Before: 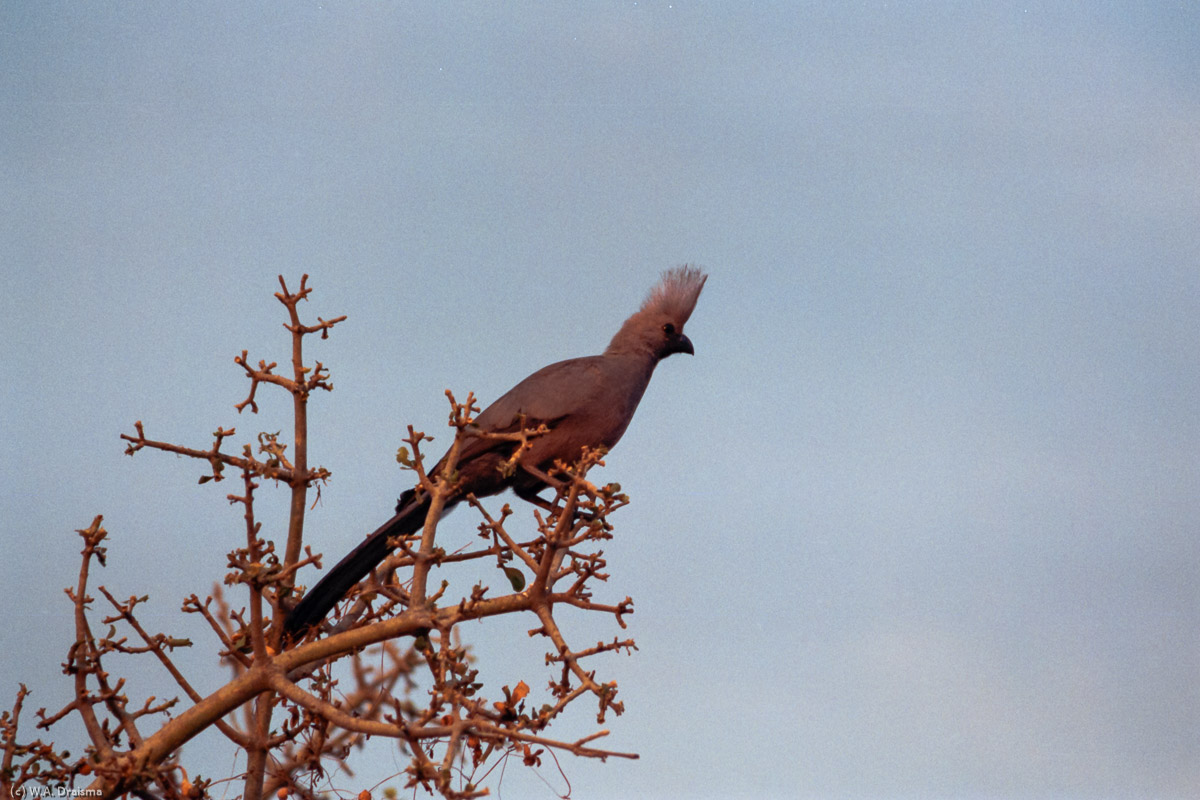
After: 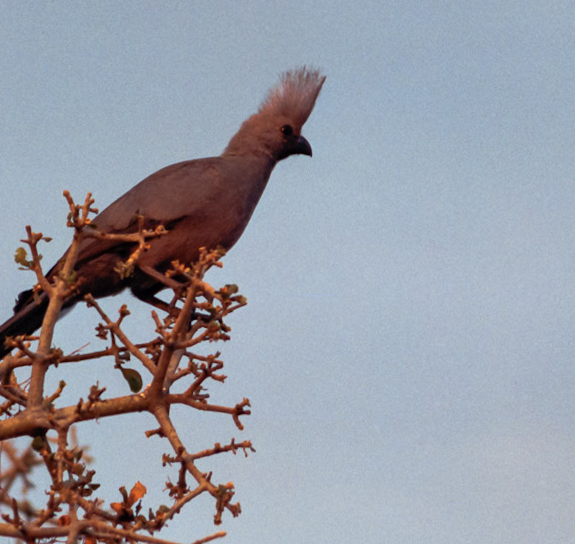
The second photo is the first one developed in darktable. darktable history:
rotate and perspective: rotation 0.192°, lens shift (horizontal) -0.015, crop left 0.005, crop right 0.996, crop top 0.006, crop bottom 0.99
crop: left 31.379%, top 24.658%, right 20.326%, bottom 6.628%
shadows and highlights: radius 125.46, shadows 30.51, highlights -30.51, low approximation 0.01, soften with gaussian
